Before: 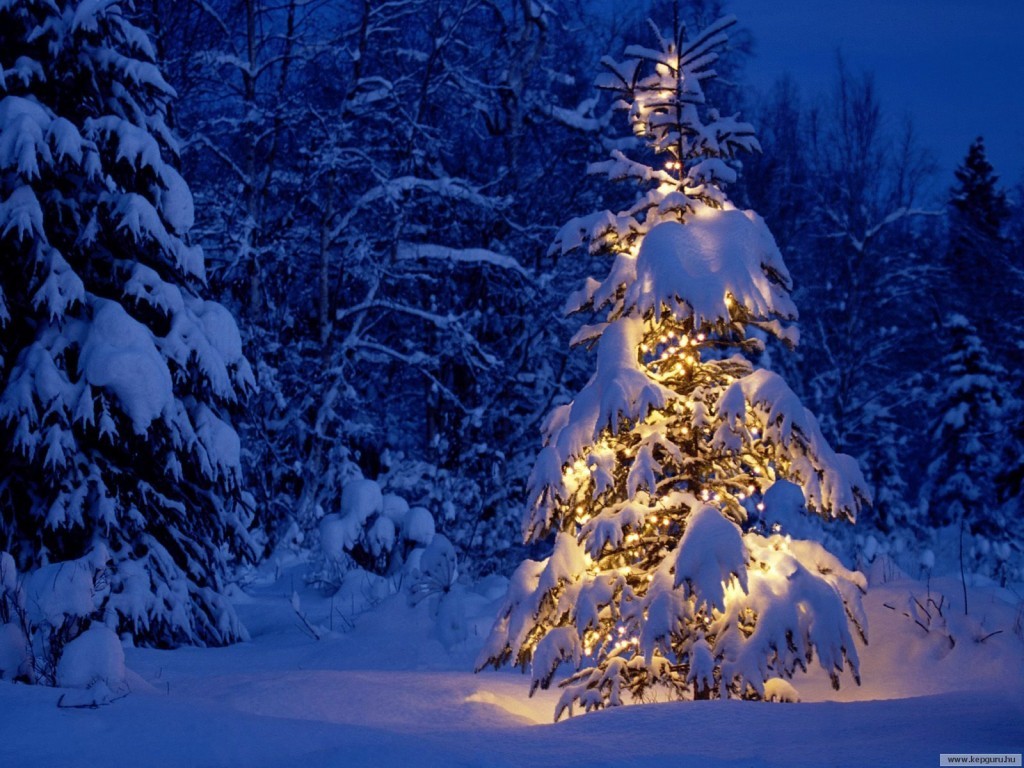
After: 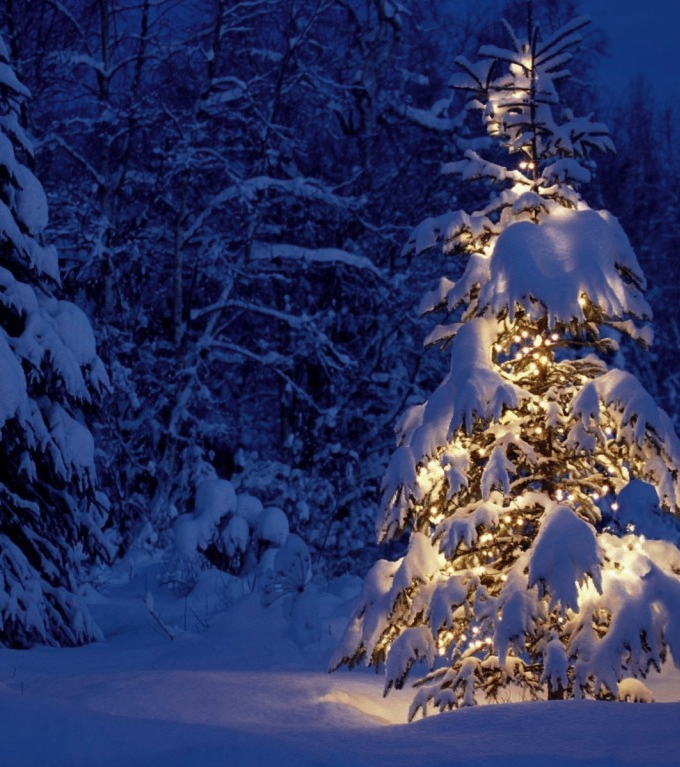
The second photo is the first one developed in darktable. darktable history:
contrast brightness saturation: saturation -0.021
crop and rotate: left 14.289%, right 19.241%
color zones: curves: ch0 [(0, 0.5) (0.125, 0.4) (0.25, 0.5) (0.375, 0.4) (0.5, 0.4) (0.625, 0.35) (0.75, 0.35) (0.875, 0.5)]; ch1 [(0, 0.35) (0.125, 0.45) (0.25, 0.35) (0.375, 0.35) (0.5, 0.35) (0.625, 0.35) (0.75, 0.45) (0.875, 0.35)]; ch2 [(0, 0.6) (0.125, 0.5) (0.25, 0.5) (0.375, 0.6) (0.5, 0.6) (0.625, 0.5) (0.75, 0.5) (0.875, 0.5)]
